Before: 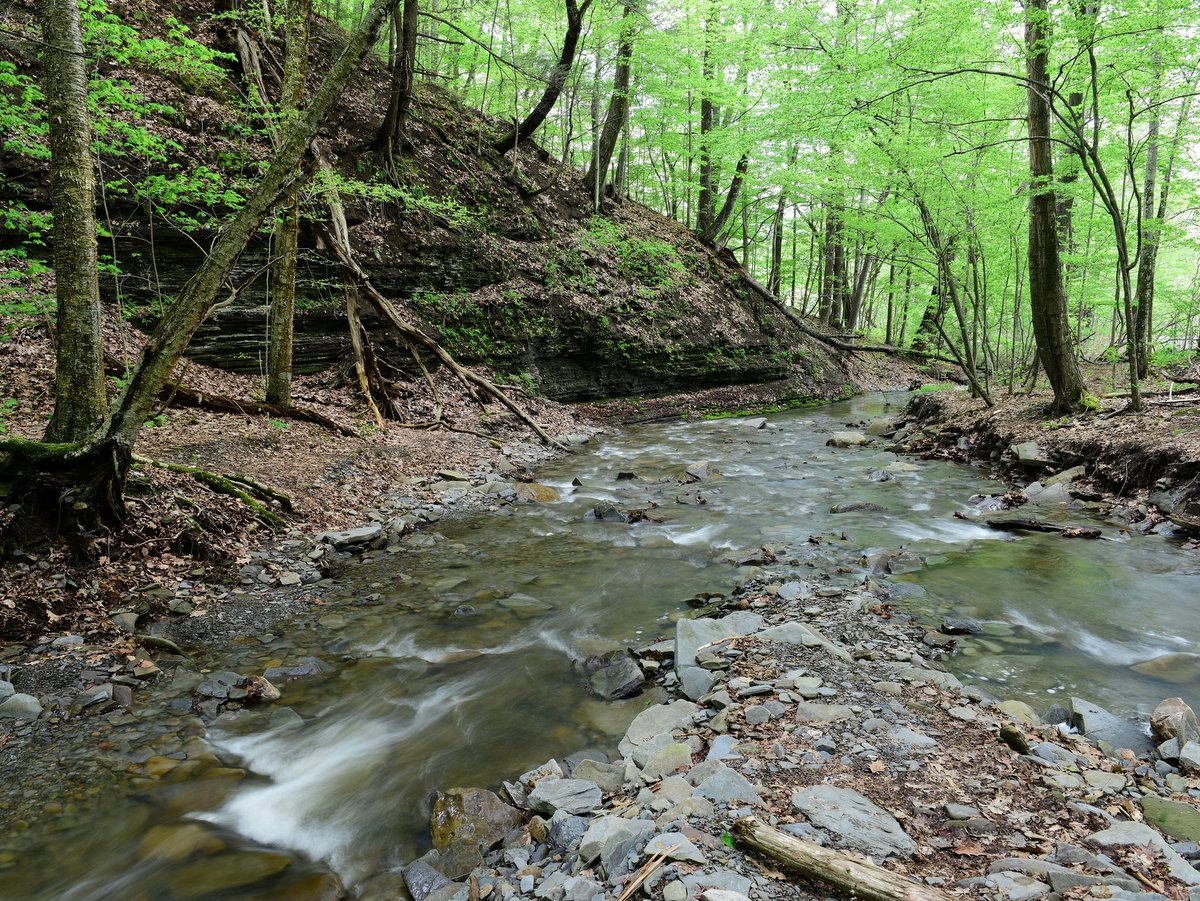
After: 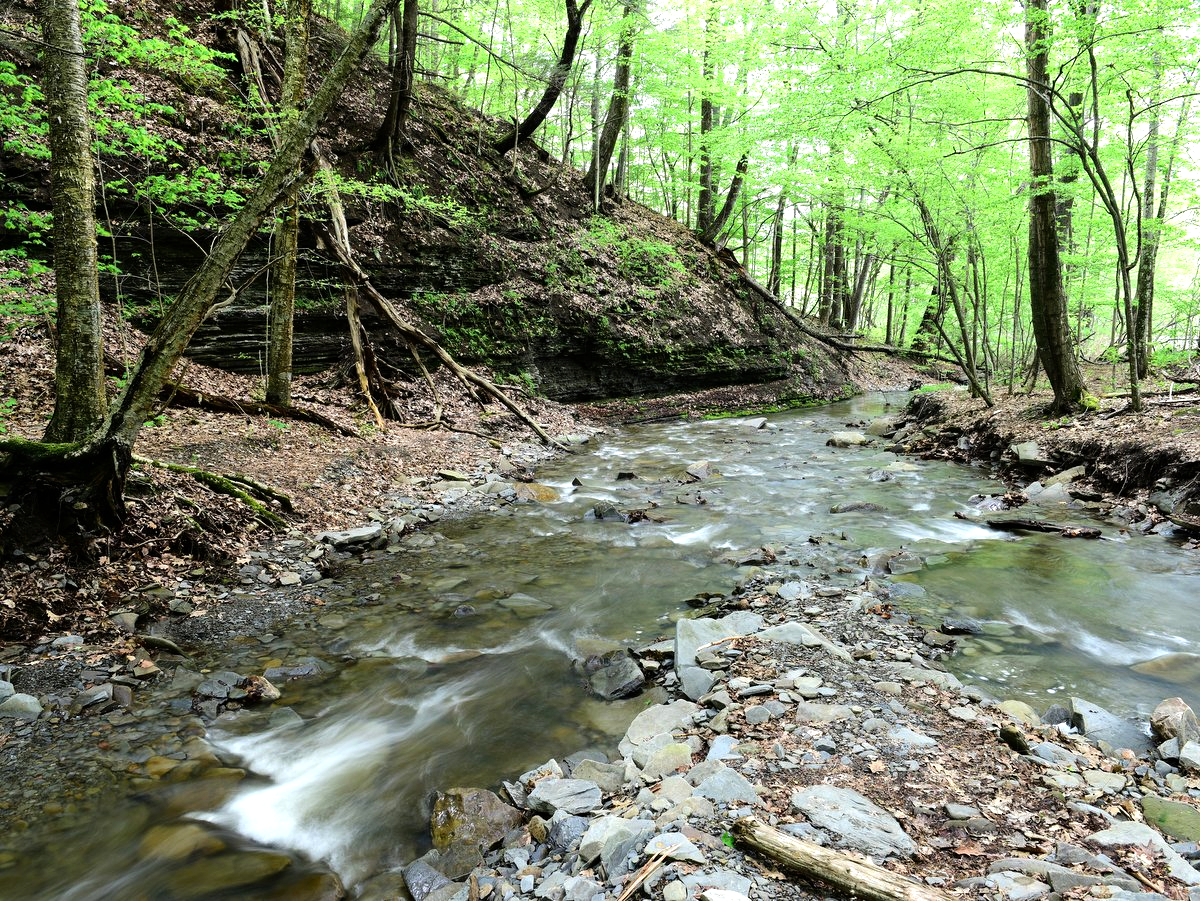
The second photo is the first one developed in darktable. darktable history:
tone equalizer: -8 EV -0.765 EV, -7 EV -0.74 EV, -6 EV -0.591 EV, -5 EV -0.366 EV, -3 EV 0.381 EV, -2 EV 0.6 EV, -1 EV 0.681 EV, +0 EV 0.743 EV, mask exposure compensation -0.494 EV
